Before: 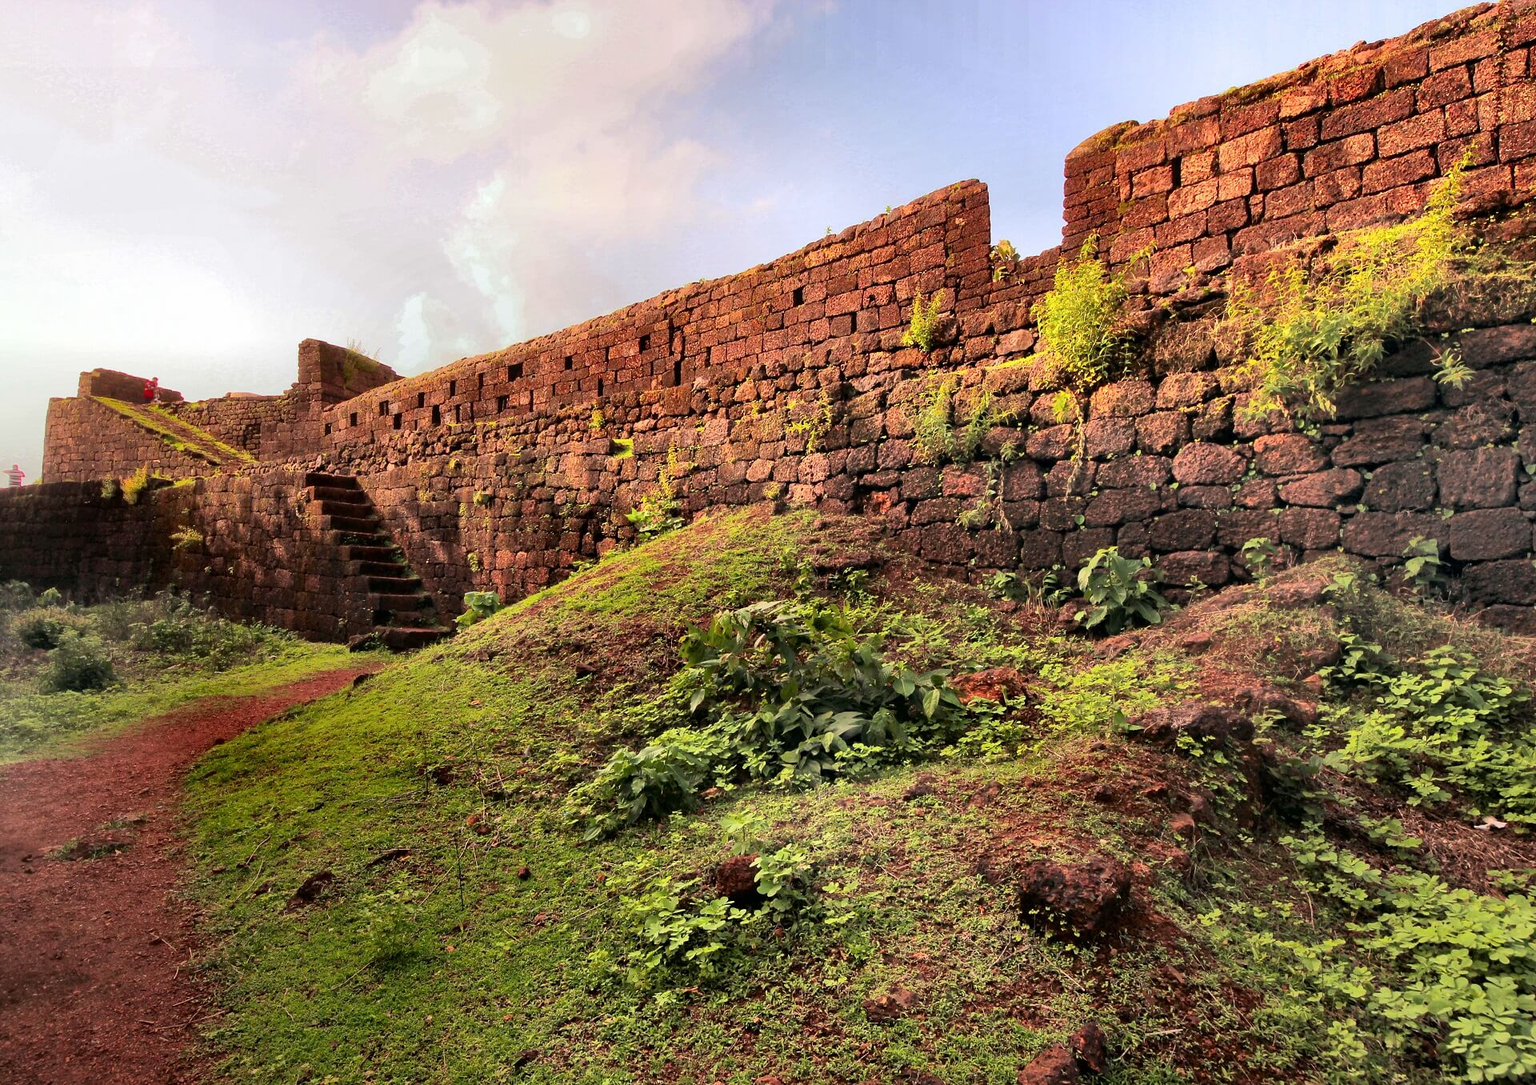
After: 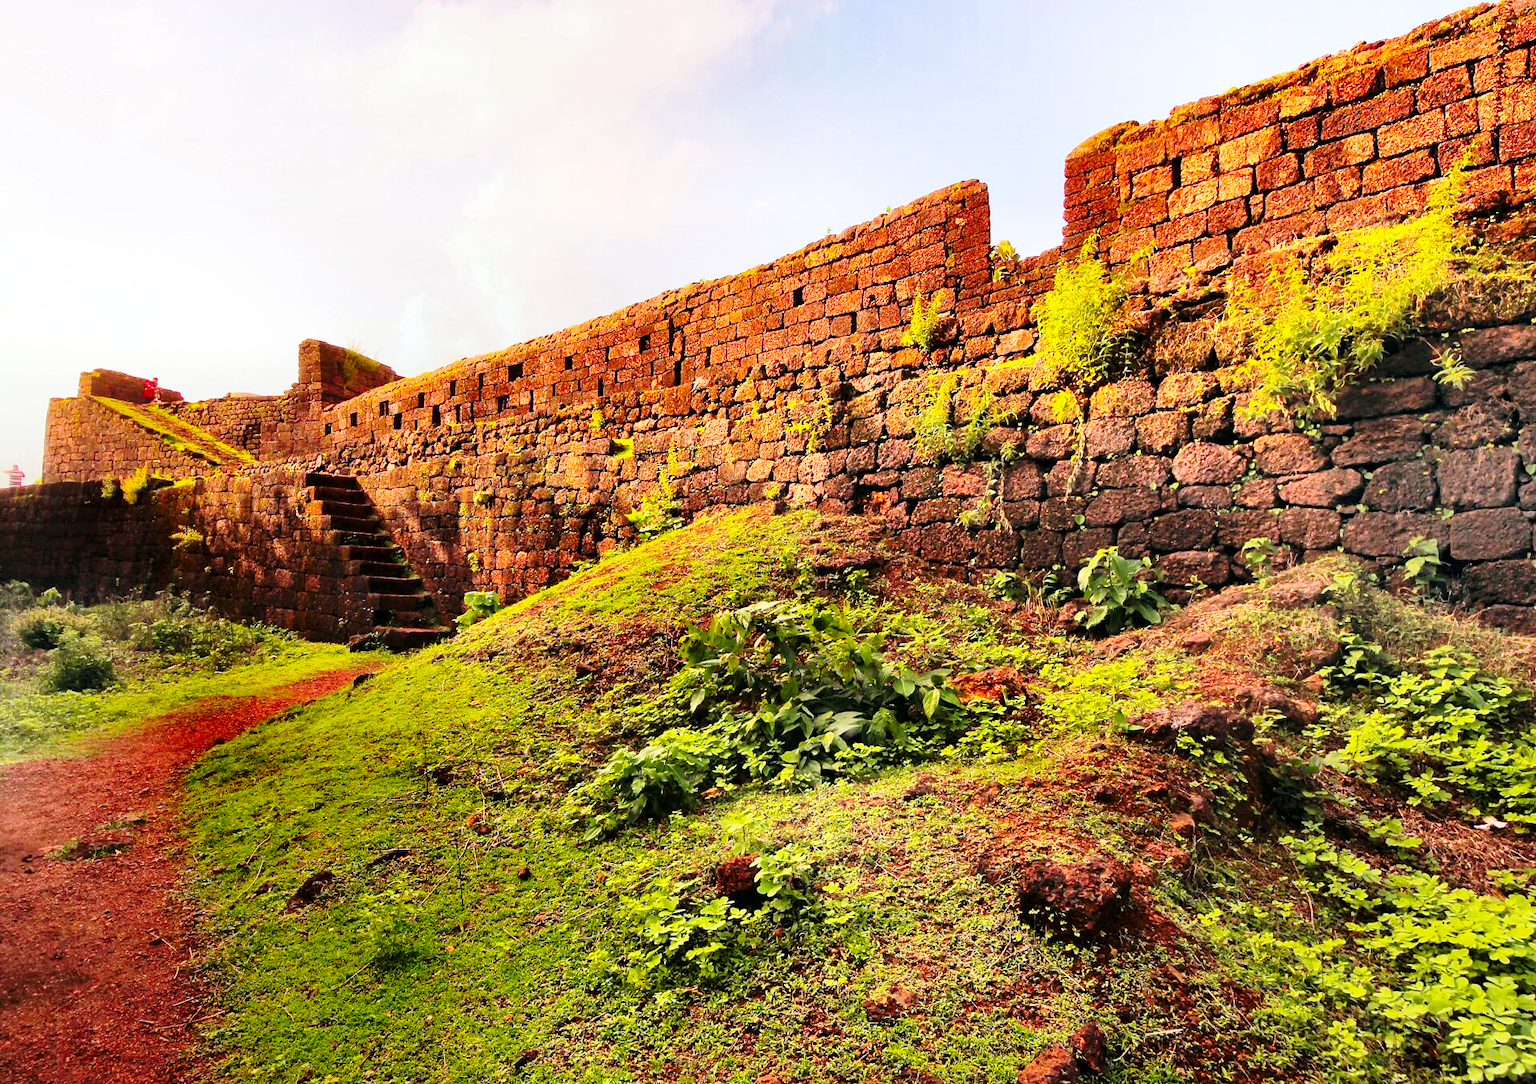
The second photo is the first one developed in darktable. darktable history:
color balance rgb: perceptual saturation grading › global saturation 30%, global vibrance 10%
base curve: curves: ch0 [(0, 0) (0.028, 0.03) (0.121, 0.232) (0.46, 0.748) (0.859, 0.968) (1, 1)], preserve colors none
